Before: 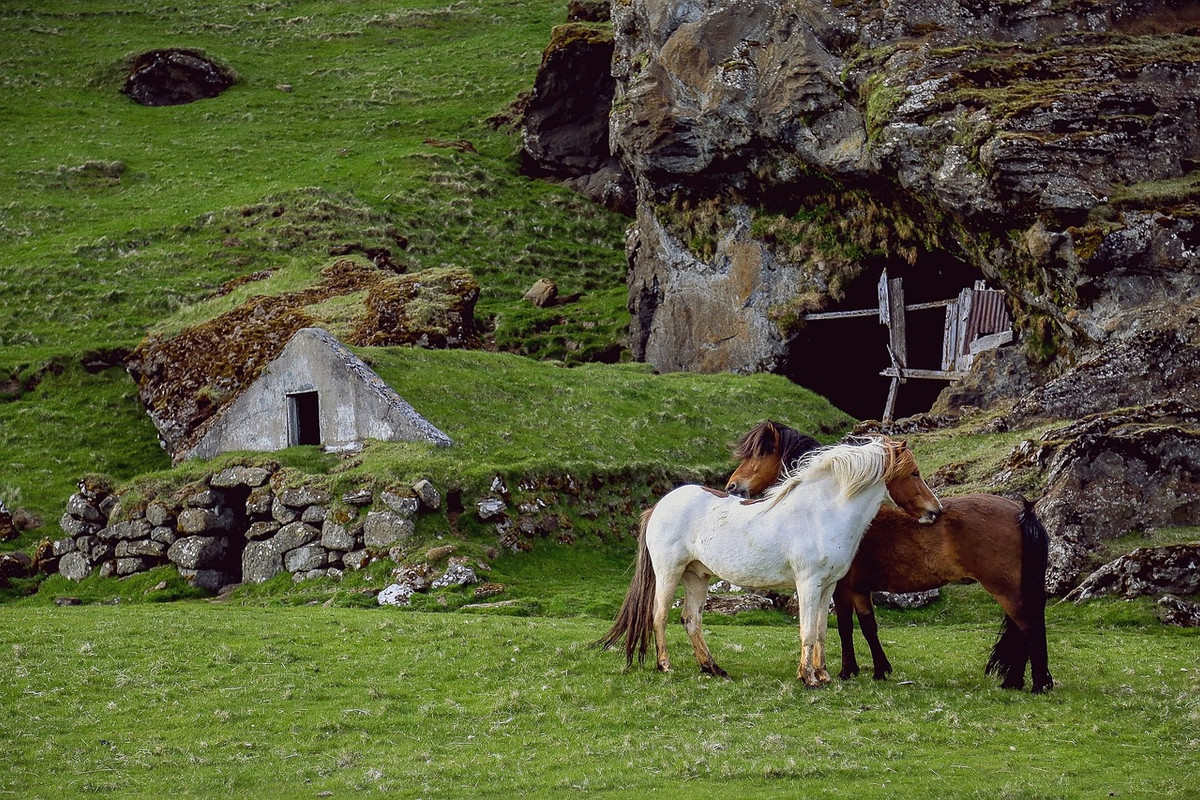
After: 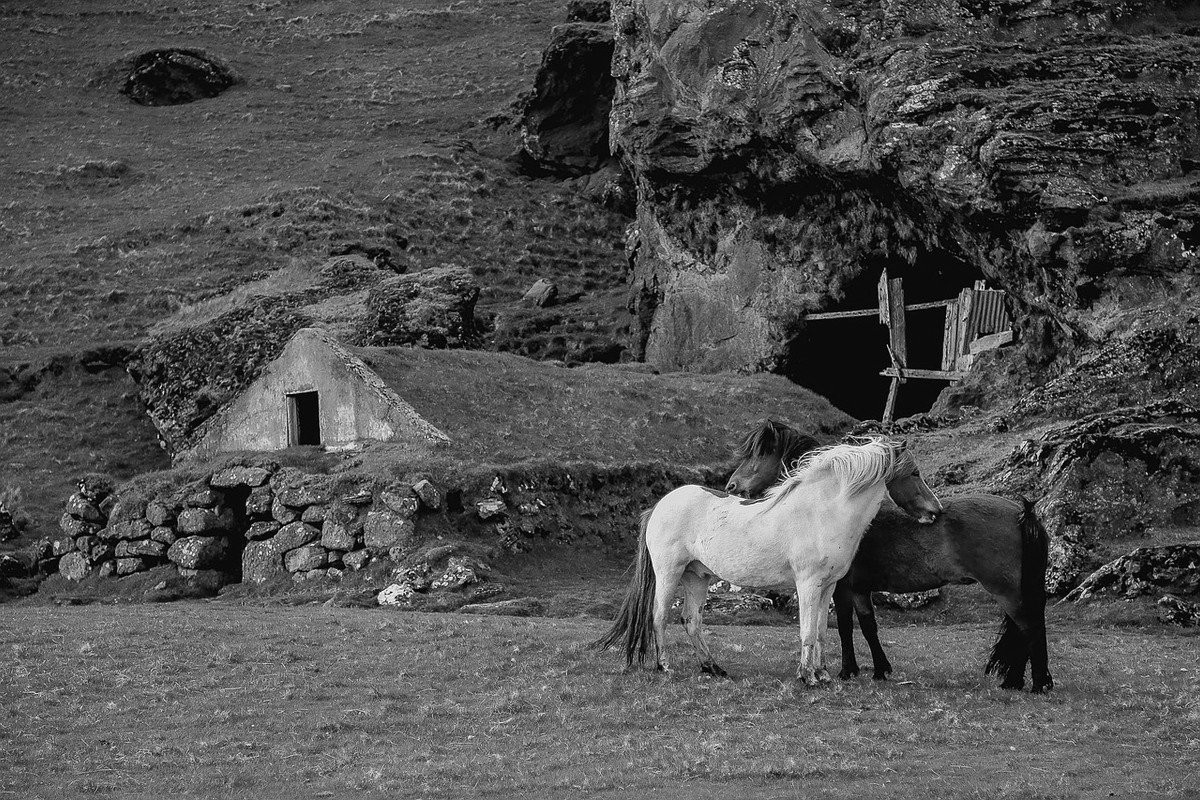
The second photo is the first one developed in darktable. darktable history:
color balance: output saturation 110%
color calibration: output gray [0.267, 0.423, 0.261, 0], illuminant same as pipeline (D50), adaptation none (bypass)
